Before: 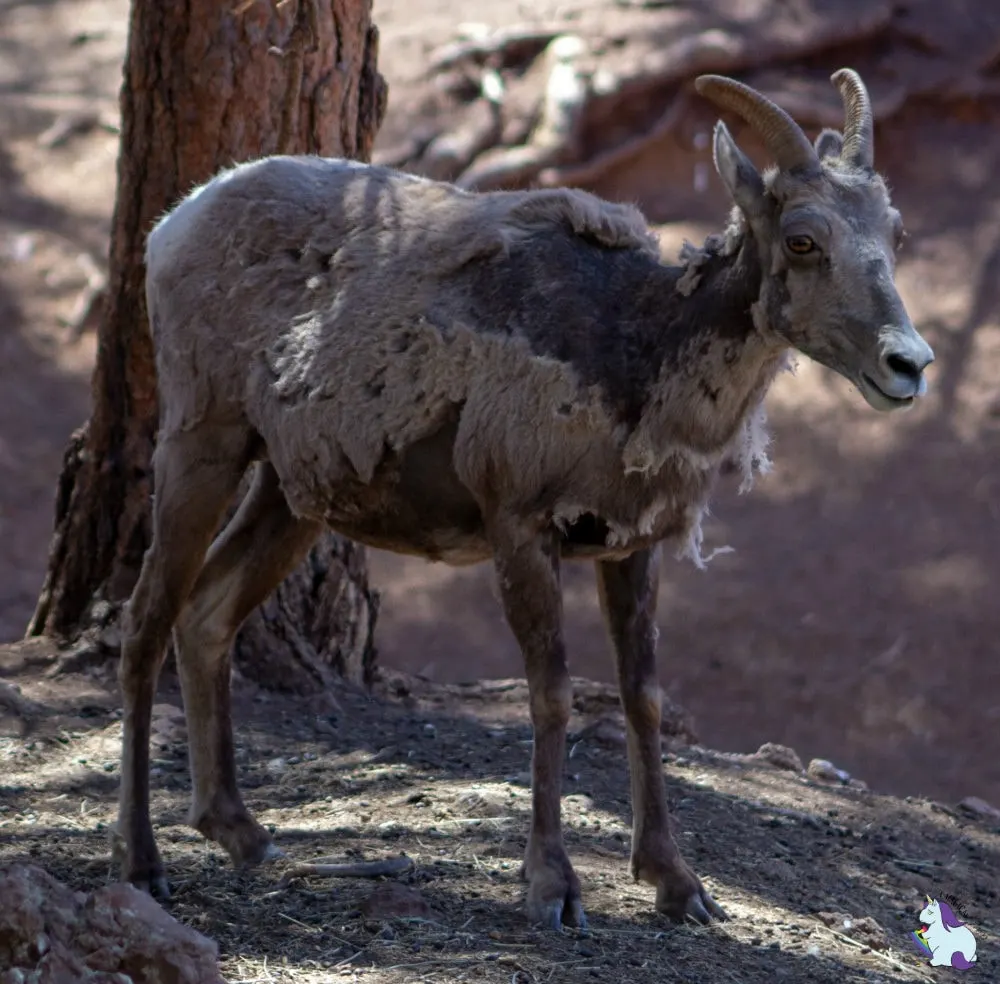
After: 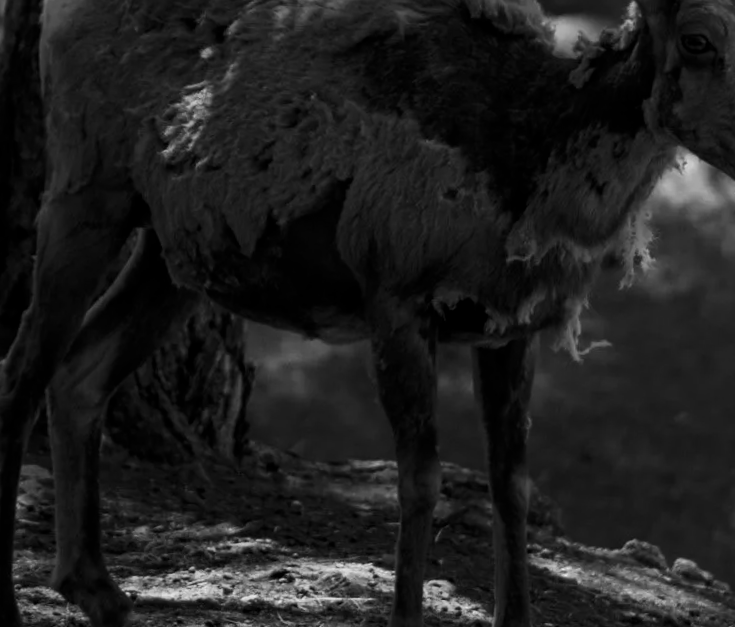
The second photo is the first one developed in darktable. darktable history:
exposure: black level correction 0, exposure 0.7 EV, compensate exposure bias true, compensate highlight preservation false
crop and rotate: angle -3.37°, left 9.79%, top 20.73%, right 12.42%, bottom 11.82%
filmic rgb: black relative exposure -16 EV, threshold -0.33 EV, transition 3.19 EV, structure ↔ texture 100%, target black luminance 0%, hardness 7.57, latitude 72.96%, contrast 0.908, highlights saturation mix 10%, shadows ↔ highlights balance -0.38%, add noise in highlights 0, preserve chrominance no, color science v4 (2020), iterations of high-quality reconstruction 10, enable highlight reconstruction true
contrast brightness saturation: contrast -0.03, brightness -0.59, saturation -1
